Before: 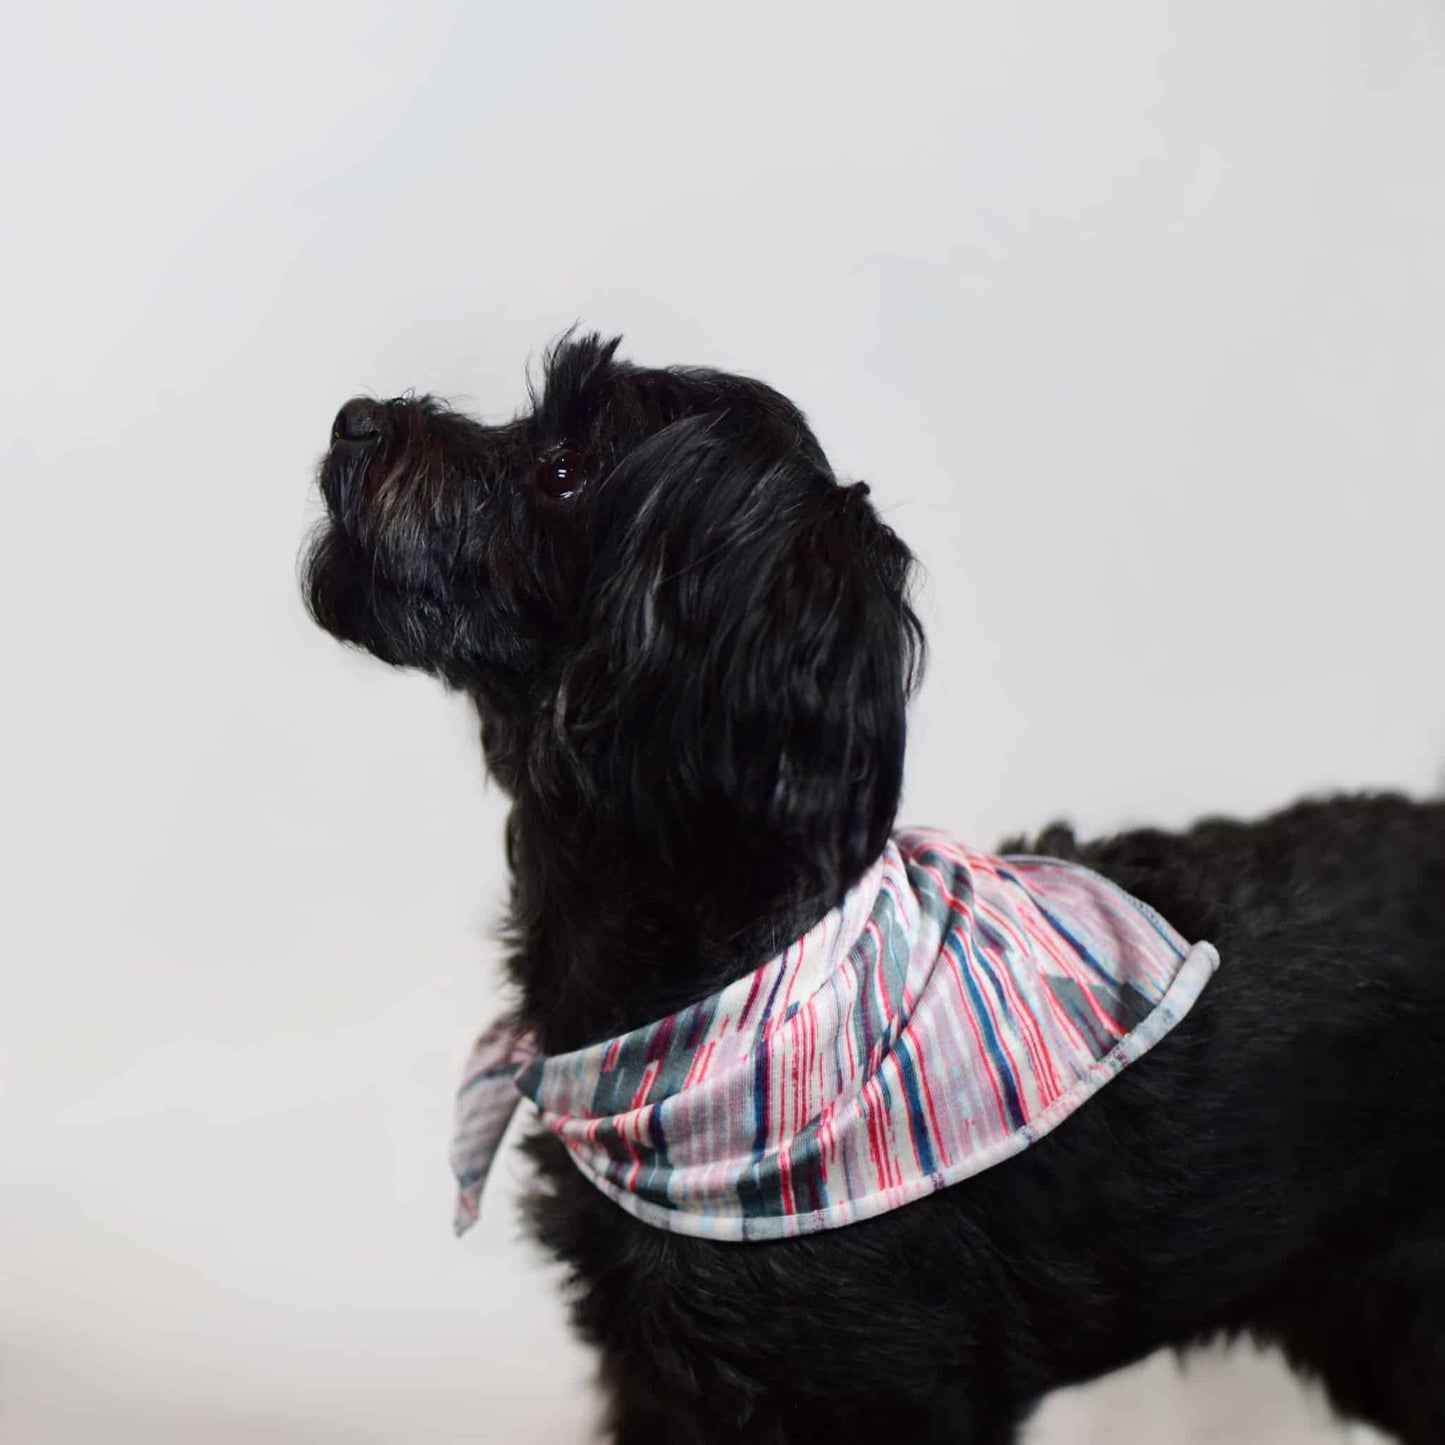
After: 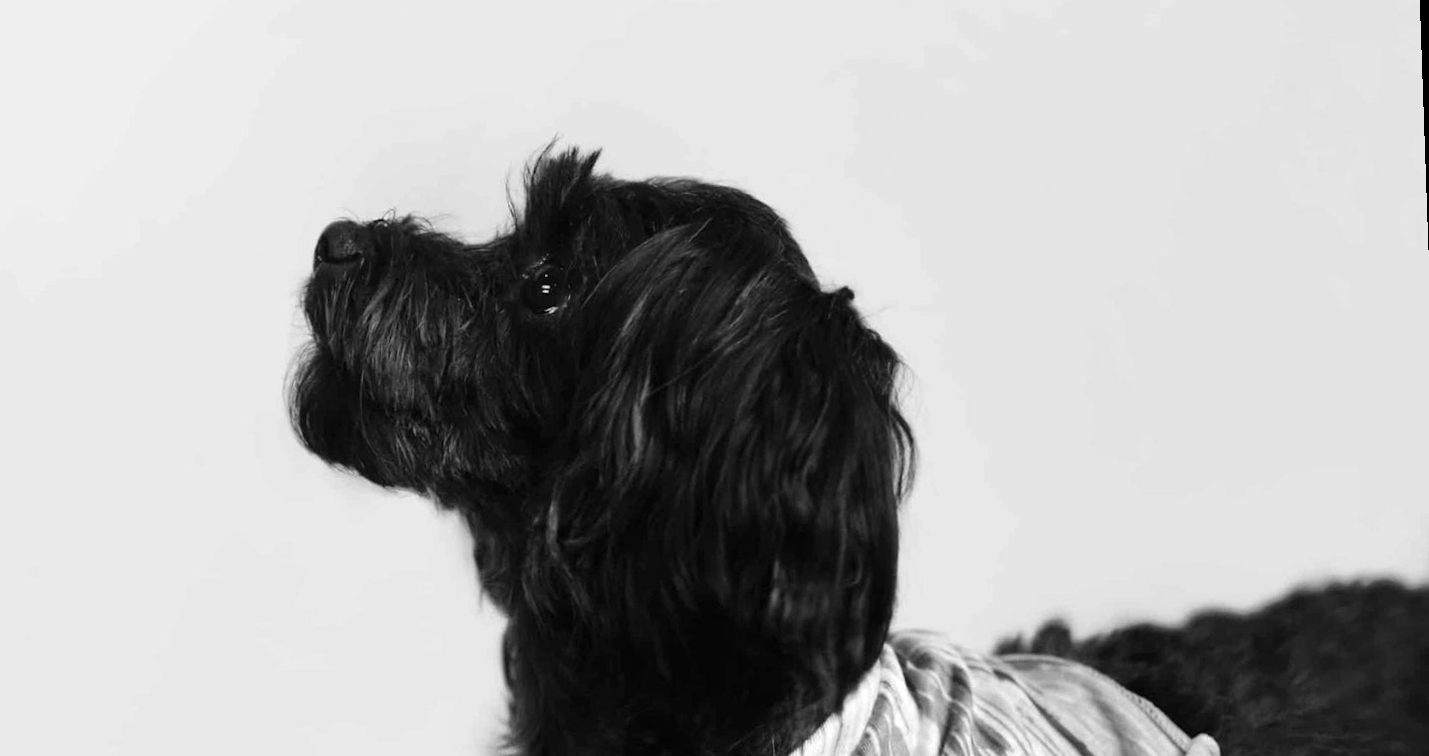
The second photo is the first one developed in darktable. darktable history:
rotate and perspective: rotation -2°, crop left 0.022, crop right 0.978, crop top 0.049, crop bottom 0.951
color correction: highlights a* 10.32, highlights b* 14.66, shadows a* -9.59, shadows b* -15.02
monochrome: on, module defaults
exposure: exposure 0.161 EV, compensate highlight preservation false
crop and rotate: top 10.605%, bottom 33.274%
